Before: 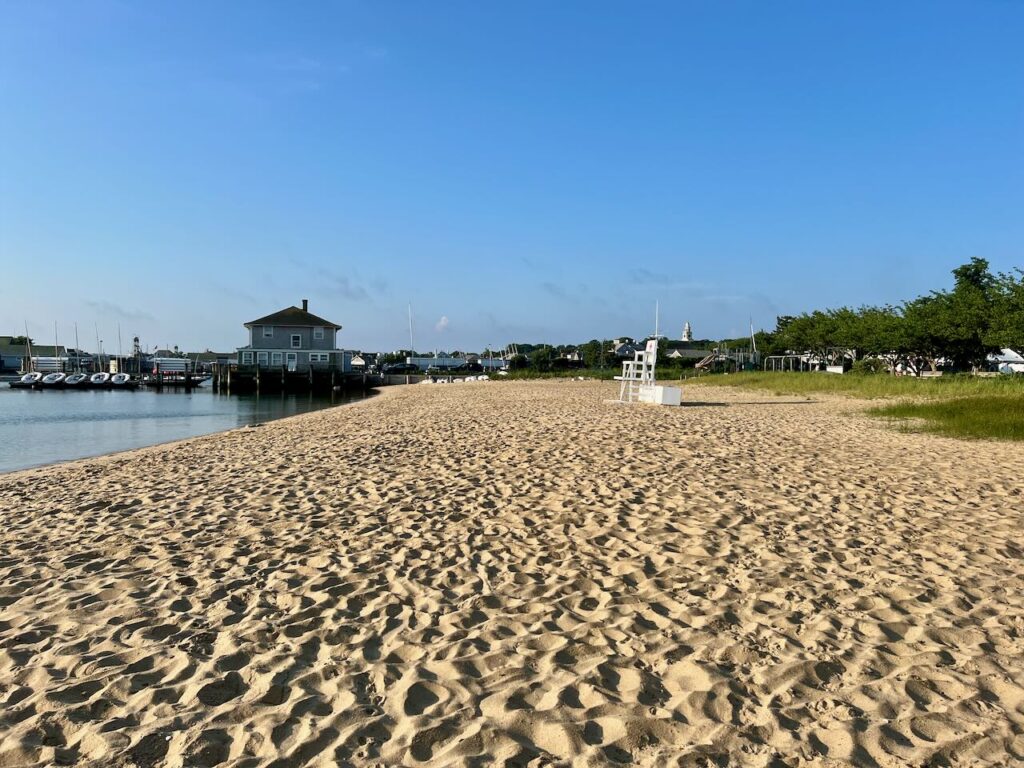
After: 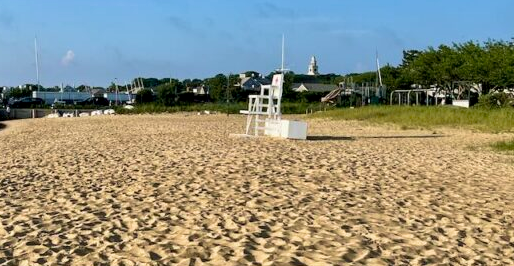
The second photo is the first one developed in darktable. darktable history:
velvia: strength 27%
crop: left 36.607%, top 34.735%, right 13.146%, bottom 30.611%
